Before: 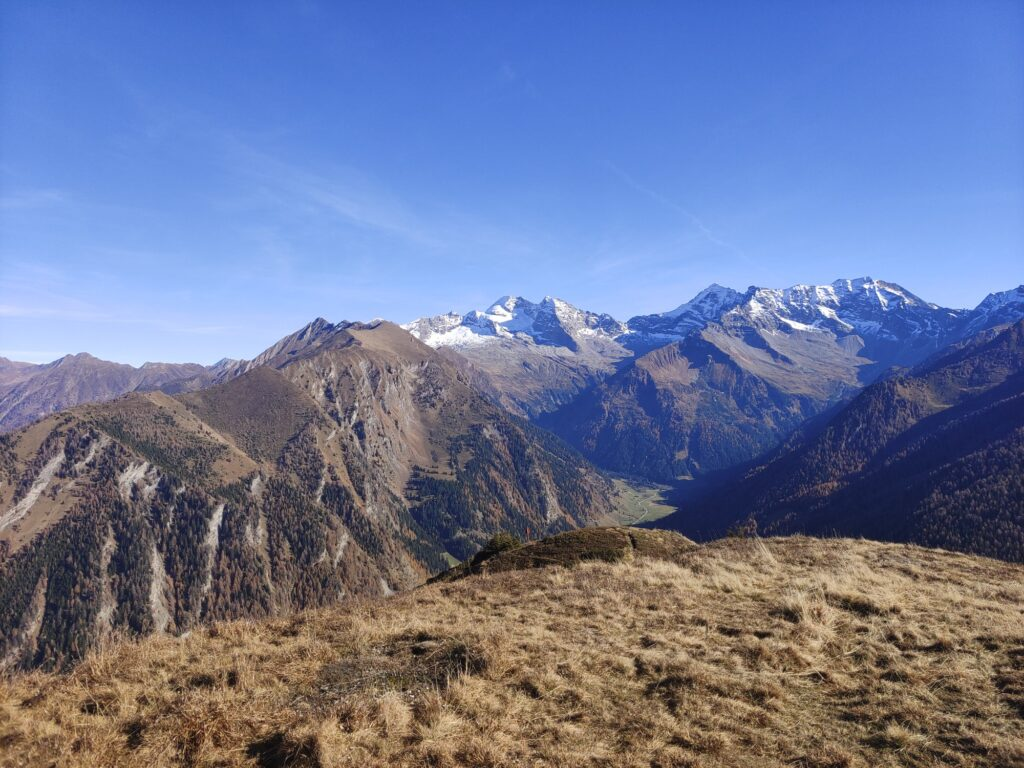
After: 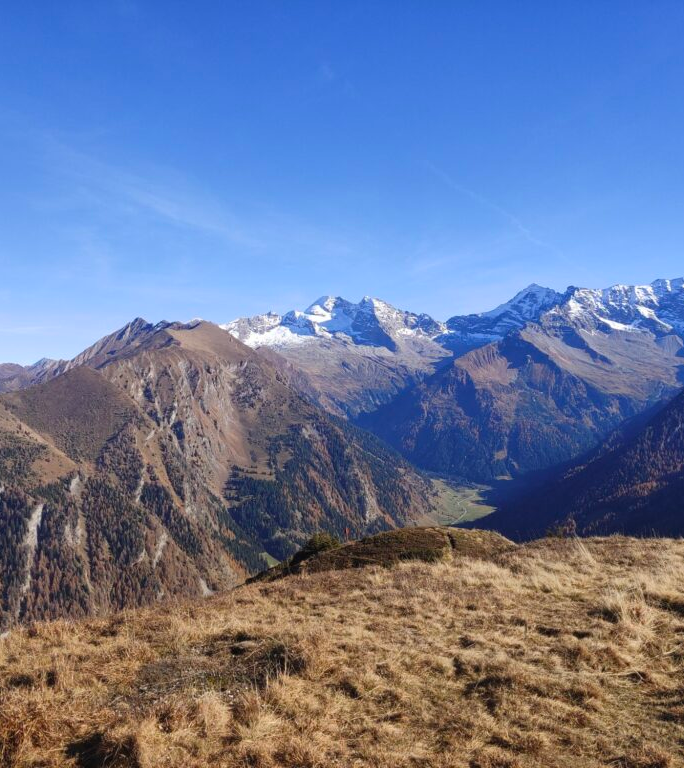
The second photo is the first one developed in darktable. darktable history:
crop and rotate: left 17.732%, right 15.423%
white balance: emerald 1
